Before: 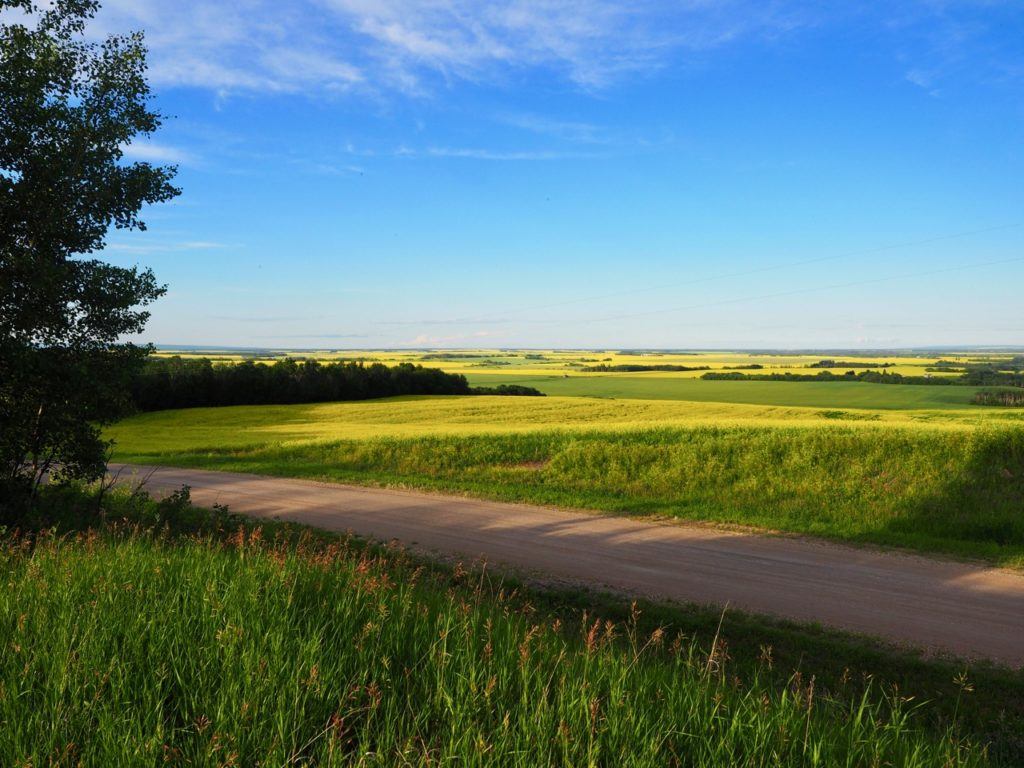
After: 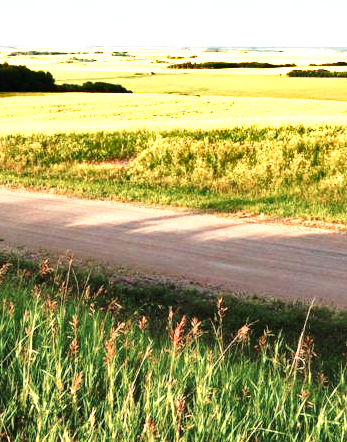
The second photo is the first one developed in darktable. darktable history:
base curve: curves: ch0 [(0, 0) (0.036, 0.037) (0.121, 0.228) (0.46, 0.76) (0.859, 0.983) (1, 1)], preserve colors none
color zones: curves: ch0 [(0, 0.473) (0.001, 0.473) (0.226, 0.548) (0.4, 0.589) (0.525, 0.54) (0.728, 0.403) (0.999, 0.473) (1, 0.473)]; ch1 [(0, 0.619) (0.001, 0.619) (0.234, 0.388) (0.4, 0.372) (0.528, 0.422) (0.732, 0.53) (0.999, 0.619) (1, 0.619)]; ch2 [(0, 0.547) (0.001, 0.547) (0.226, 0.45) (0.4, 0.525) (0.525, 0.585) (0.8, 0.511) (0.999, 0.547) (1, 0.547)]
shadows and highlights: radius 117.01, shadows 42.35, highlights -62.3, soften with gaussian
exposure: black level correction 0.001, exposure 1.048 EV, compensate exposure bias true, compensate highlight preservation false
crop: left 40.455%, top 39.501%, right 25.566%, bottom 2.829%
